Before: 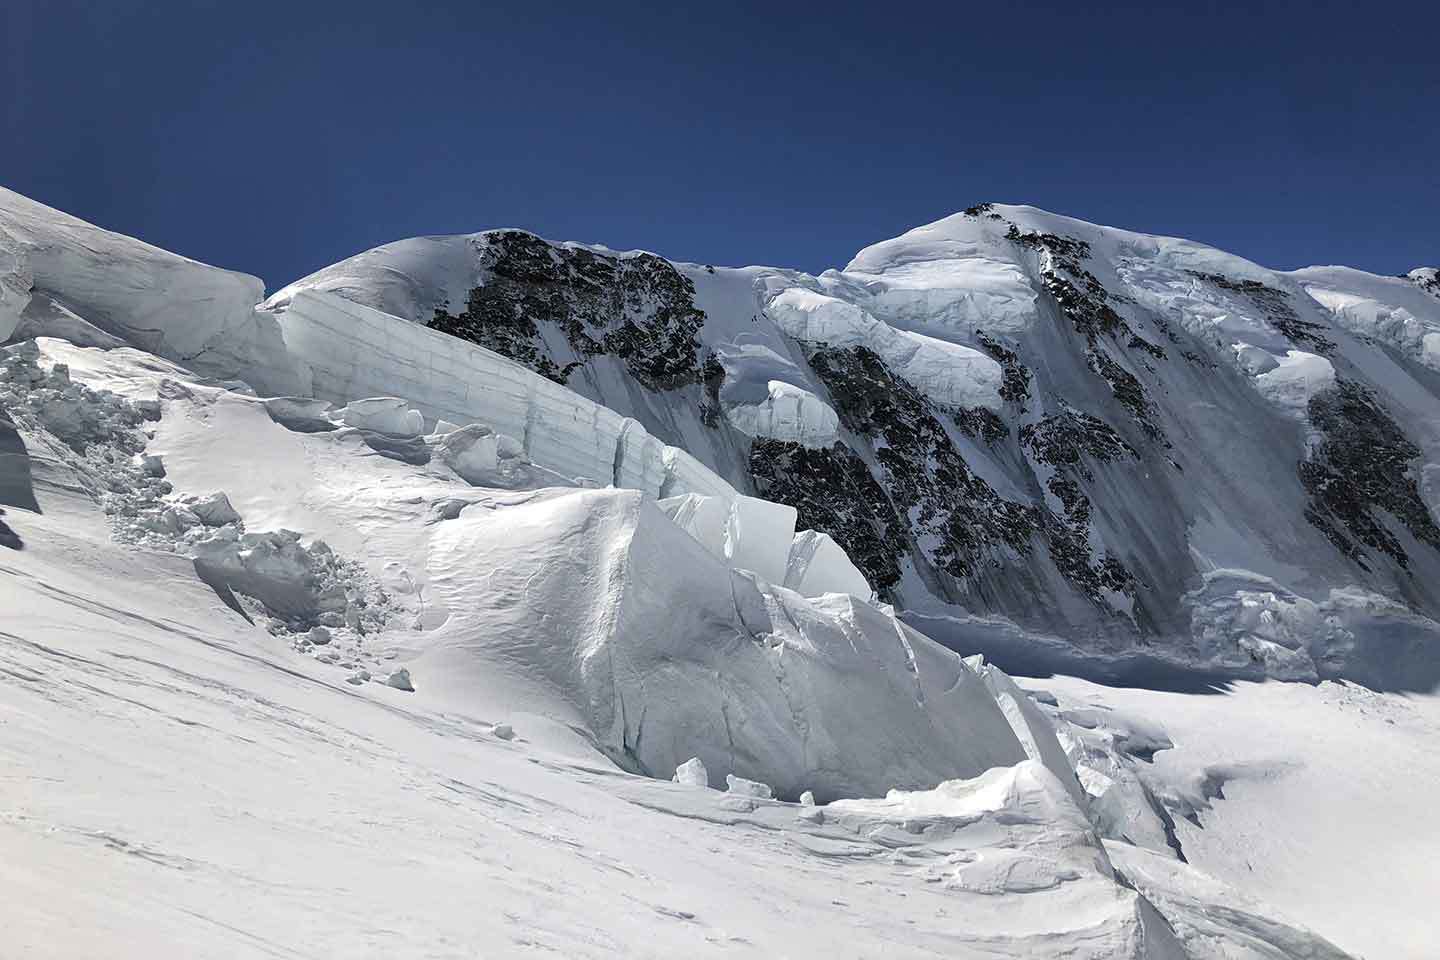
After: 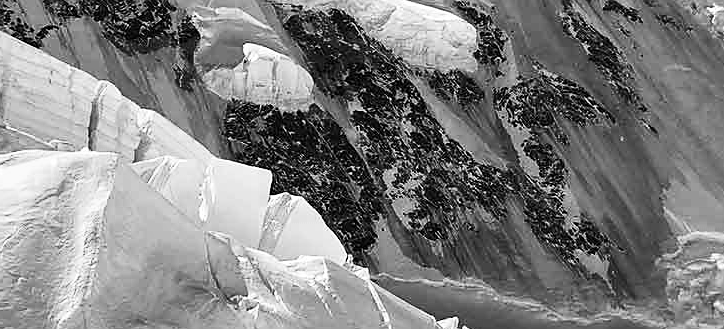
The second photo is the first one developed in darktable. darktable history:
color zones: curves: ch0 [(0, 0.613) (0.01, 0.613) (0.245, 0.448) (0.498, 0.529) (0.642, 0.665) (0.879, 0.777) (0.99, 0.613)]; ch1 [(0, 0) (0.143, 0) (0.286, 0) (0.429, 0) (0.571, 0) (0.714, 0) (0.857, 0)]
contrast brightness saturation: contrast 0.244, brightness 0.091
sharpen: radius 1.476, amount 0.394, threshold 1.403
crop: left 36.49%, top 35.174%, right 13.164%, bottom 30.498%
shadows and highlights: shadows 43.65, white point adjustment -1.49, soften with gaussian
